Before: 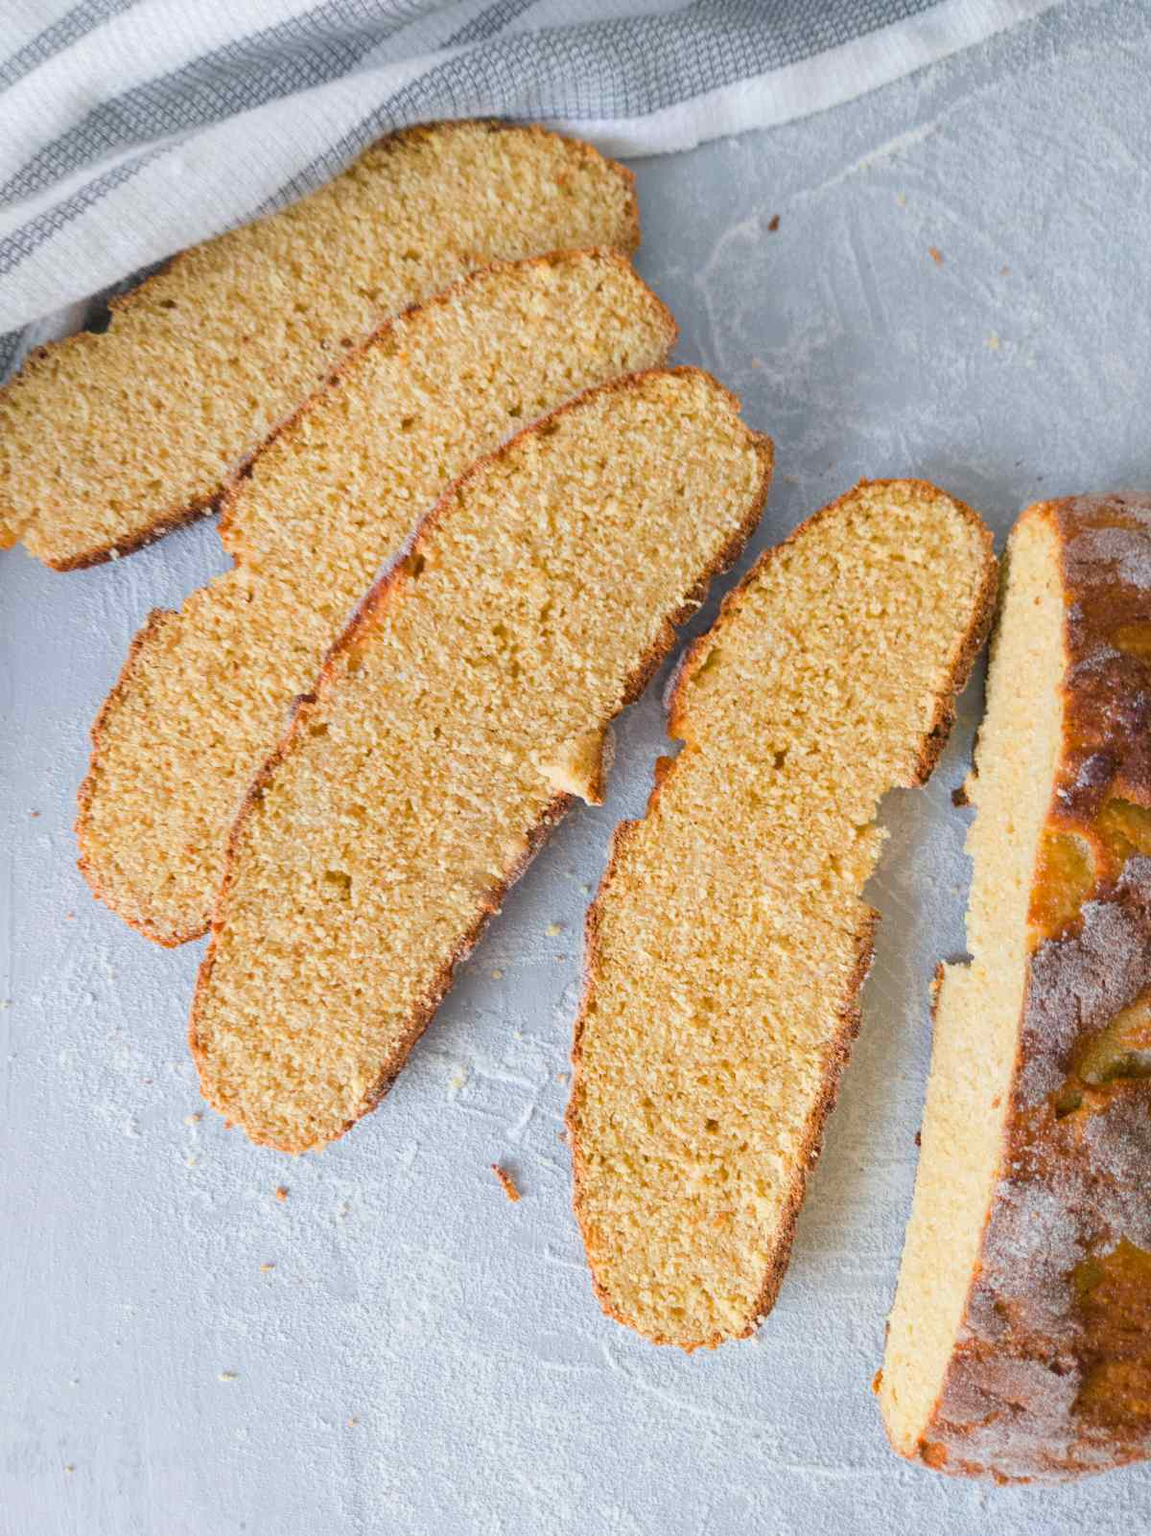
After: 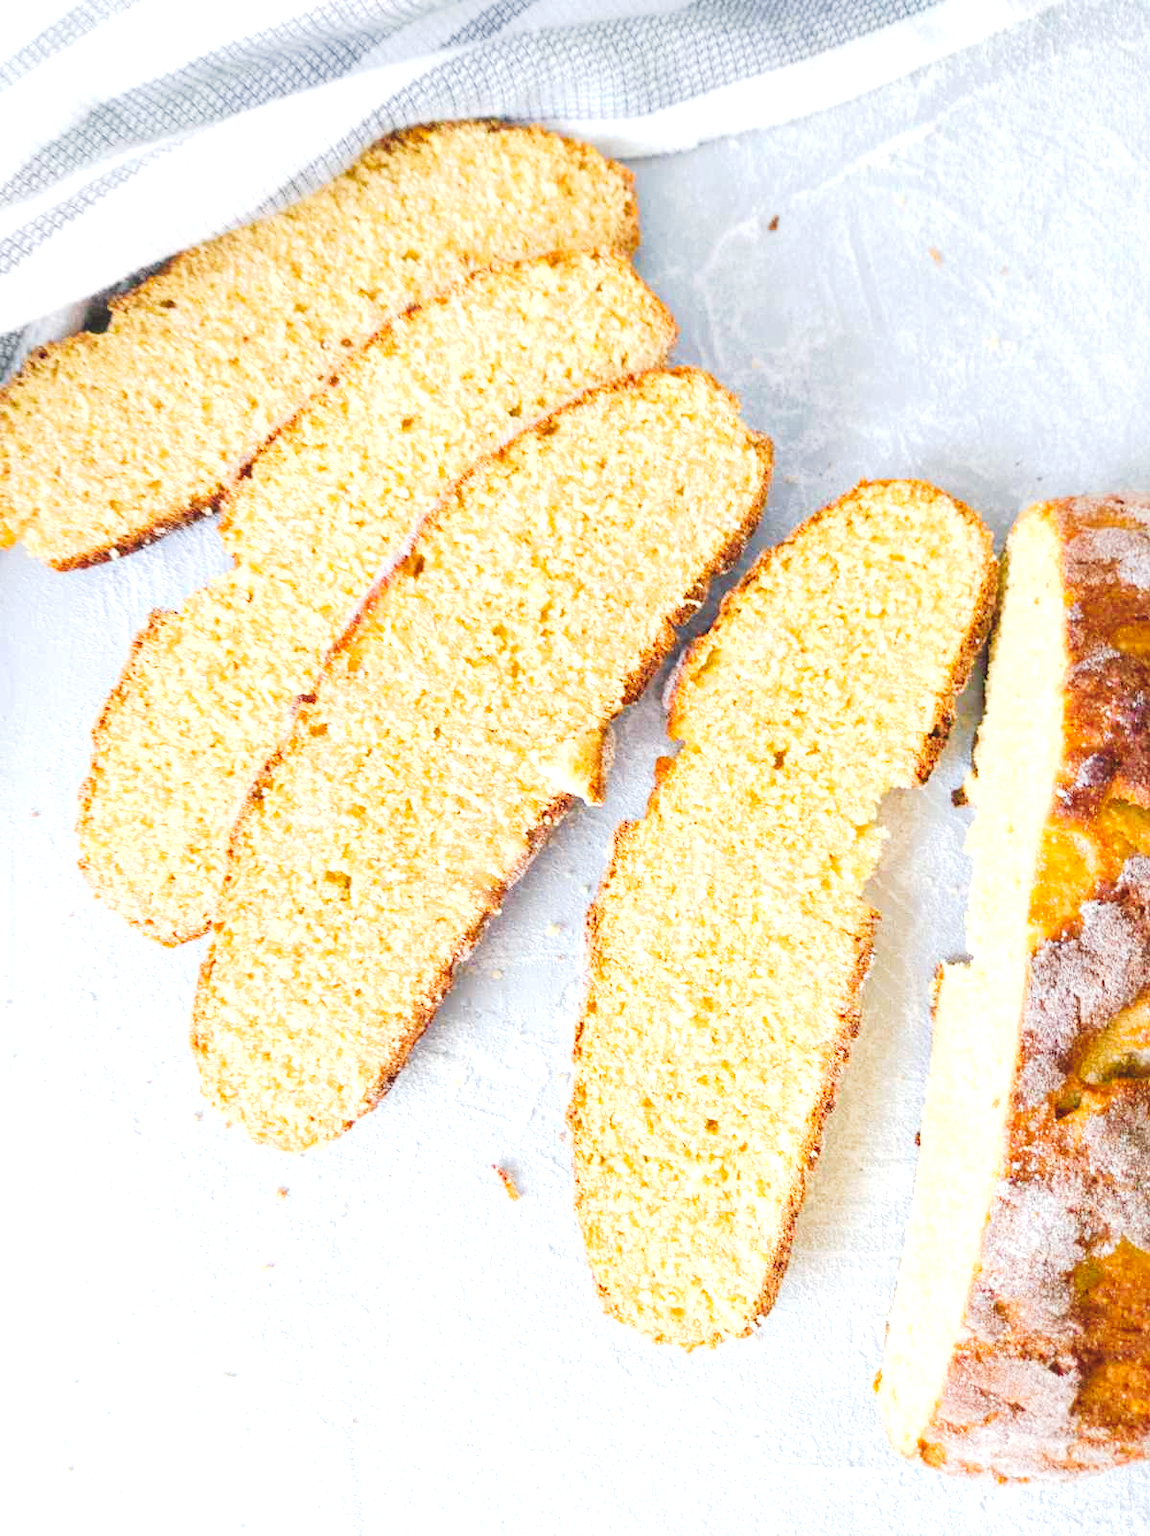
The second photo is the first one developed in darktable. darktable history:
tone curve: curves: ch0 [(0, 0) (0.003, 0.077) (0.011, 0.079) (0.025, 0.085) (0.044, 0.095) (0.069, 0.109) (0.1, 0.124) (0.136, 0.142) (0.177, 0.169) (0.224, 0.207) (0.277, 0.267) (0.335, 0.347) (0.399, 0.442) (0.468, 0.54) (0.543, 0.635) (0.623, 0.726) (0.709, 0.813) (0.801, 0.882) (0.898, 0.934) (1, 1)], preserve colors none
exposure: exposure 0.943 EV, compensate highlight preservation false
